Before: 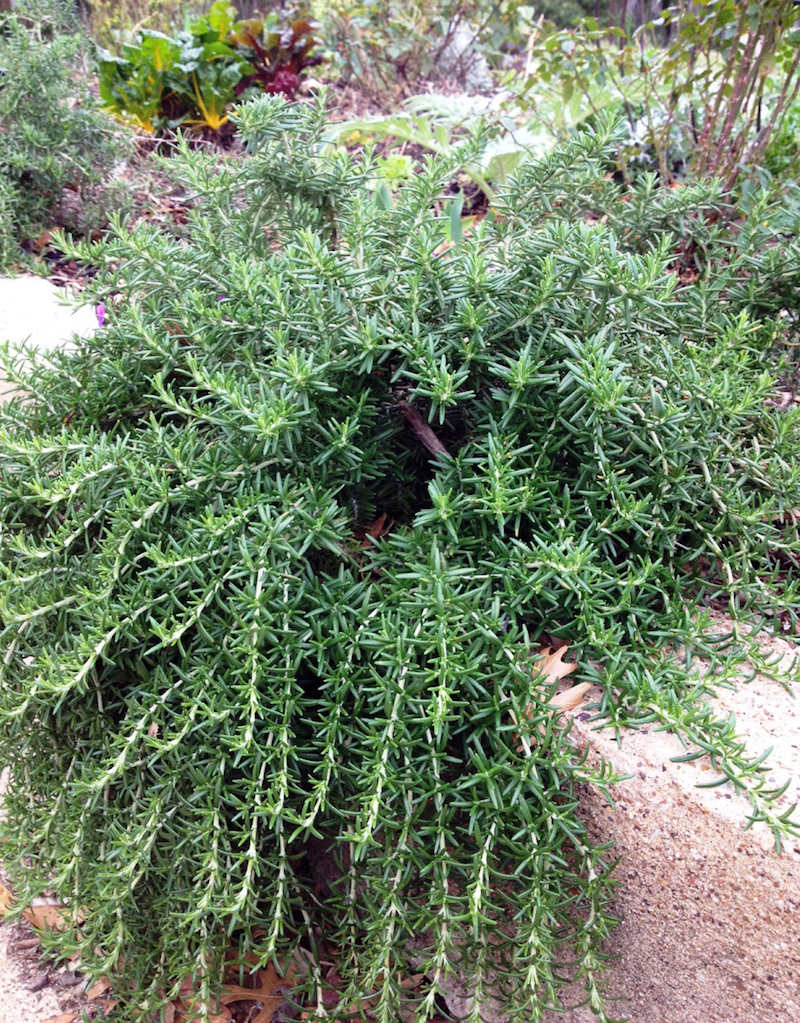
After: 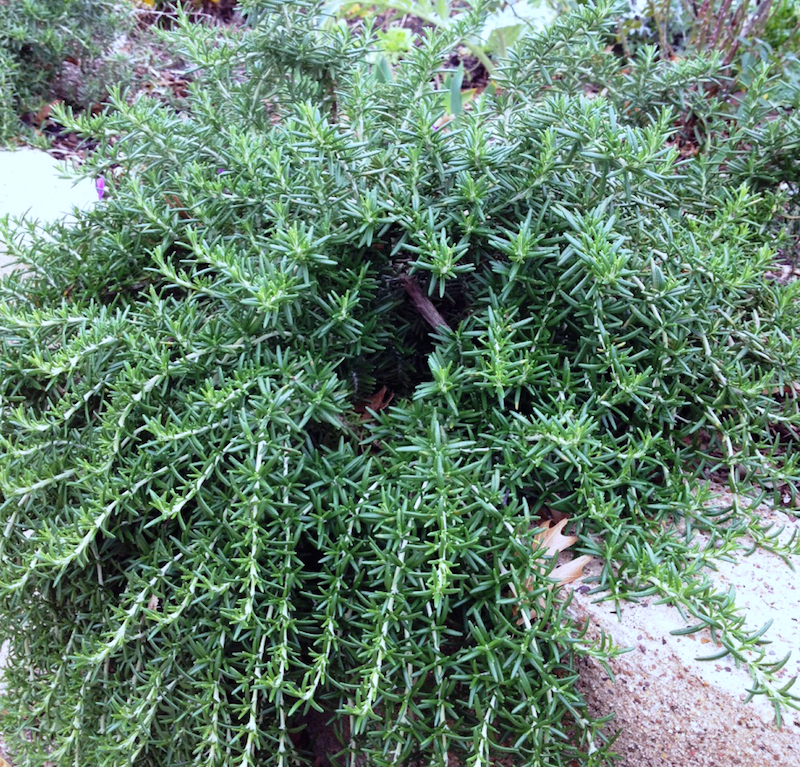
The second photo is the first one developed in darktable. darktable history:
crop and rotate: top 12.5%, bottom 12.5%
white balance: red 0.924, blue 1.095
exposure: black level correction 0, compensate exposure bias true, compensate highlight preservation false
